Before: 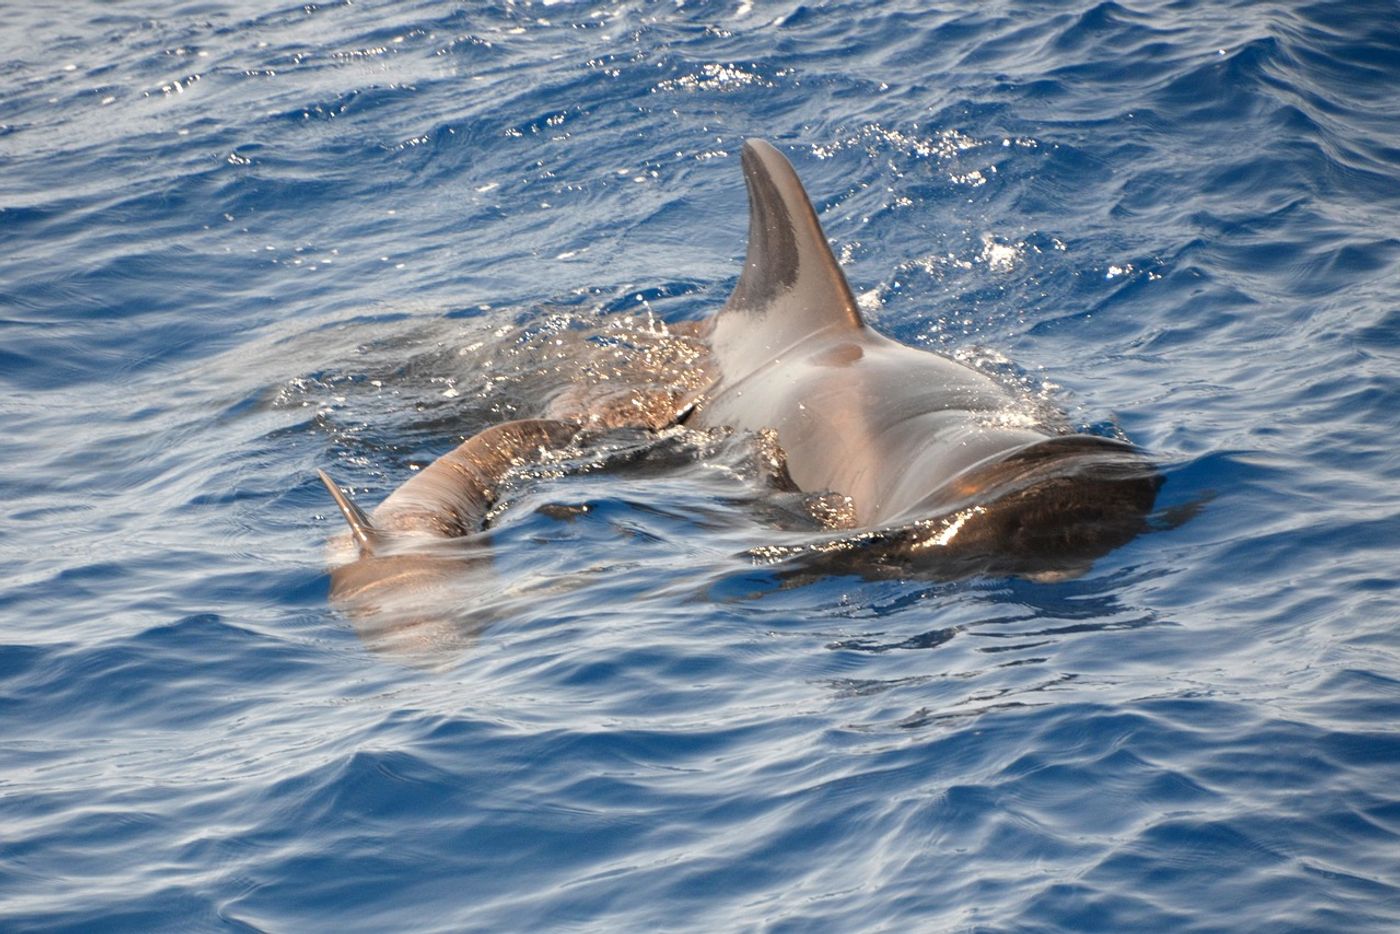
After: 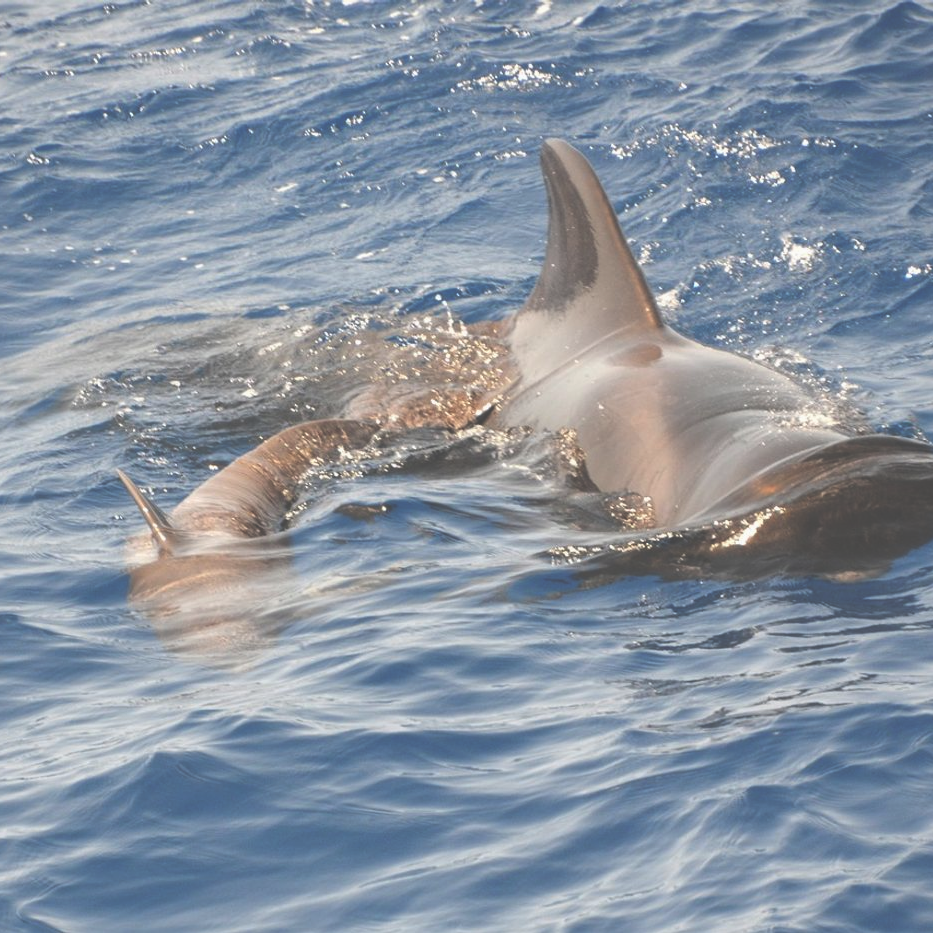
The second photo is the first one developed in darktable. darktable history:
crop and rotate: left 14.436%, right 18.898%
exposure: black level correction -0.062, exposure -0.05 EV, compensate highlight preservation false
